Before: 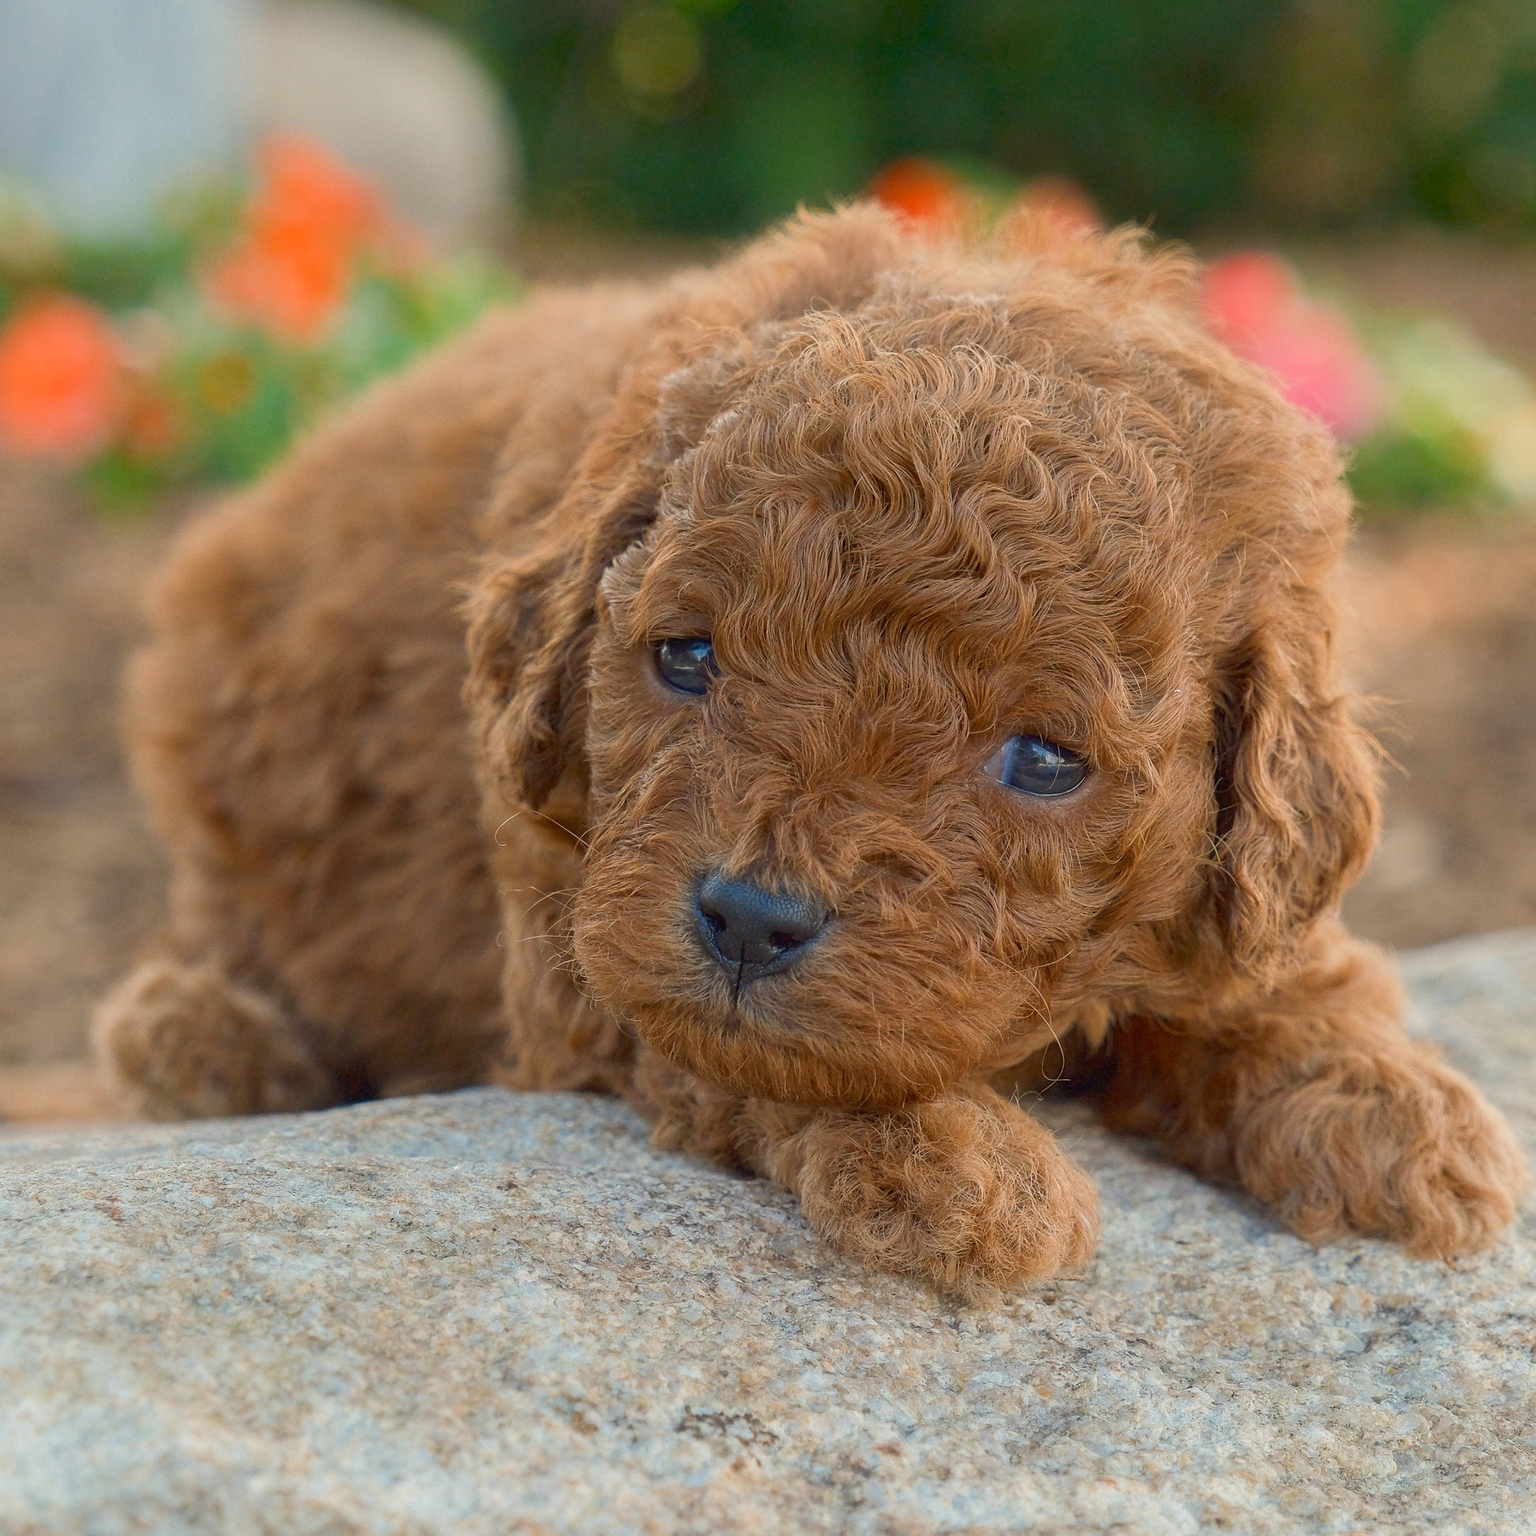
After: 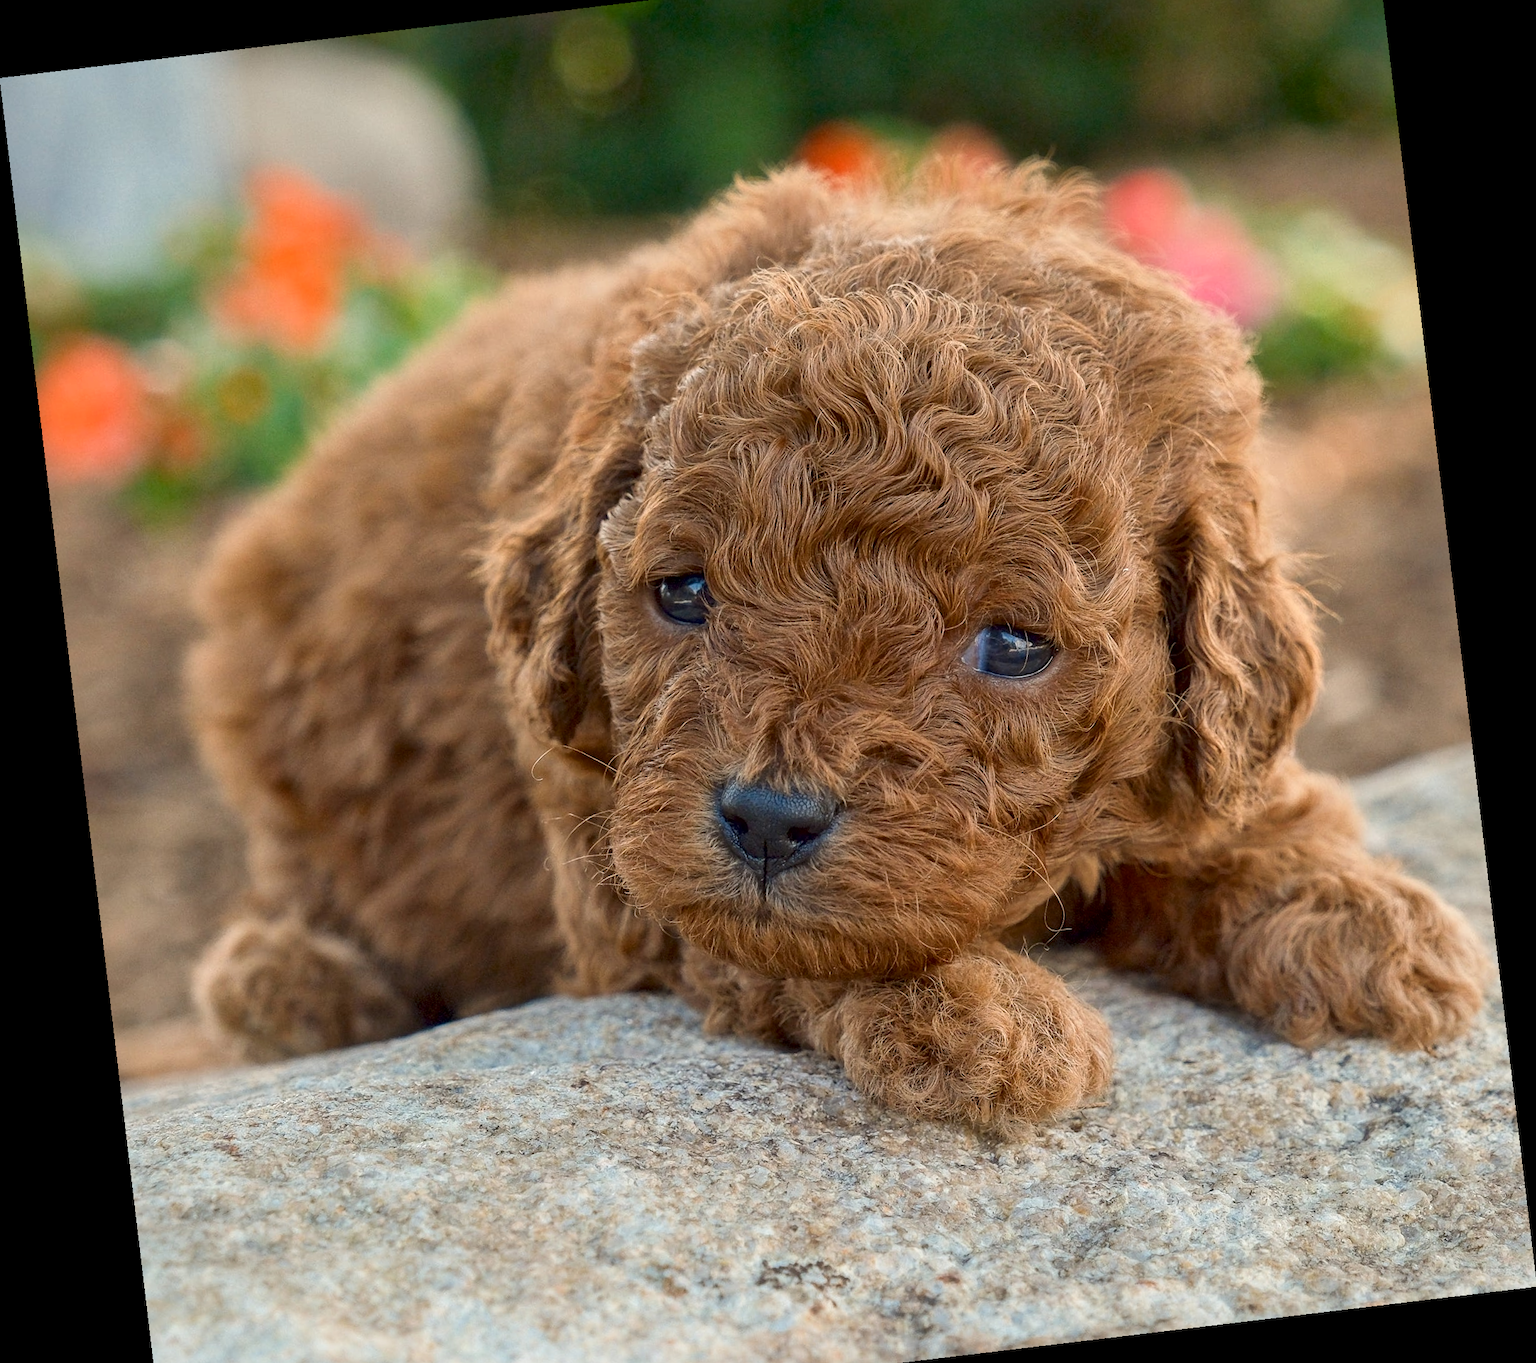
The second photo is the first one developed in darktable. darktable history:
shadows and highlights: shadows -23.08, highlights 46.15, soften with gaussian
local contrast: mode bilateral grid, contrast 25, coarseness 47, detail 151%, midtone range 0.2
rotate and perspective: rotation -6.83°, automatic cropping off
crop and rotate: top 5.609%, bottom 5.609%
